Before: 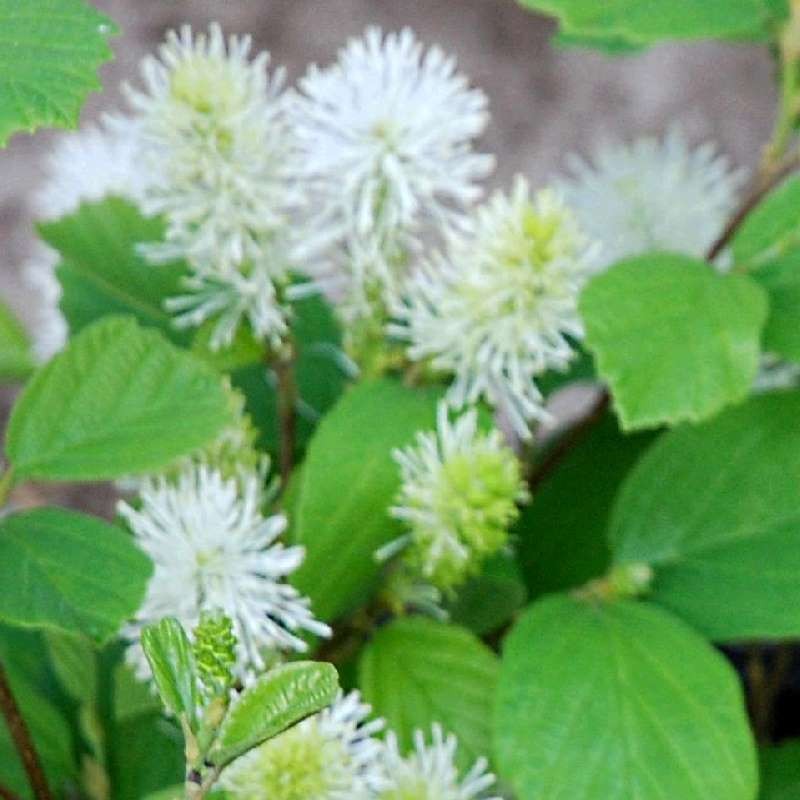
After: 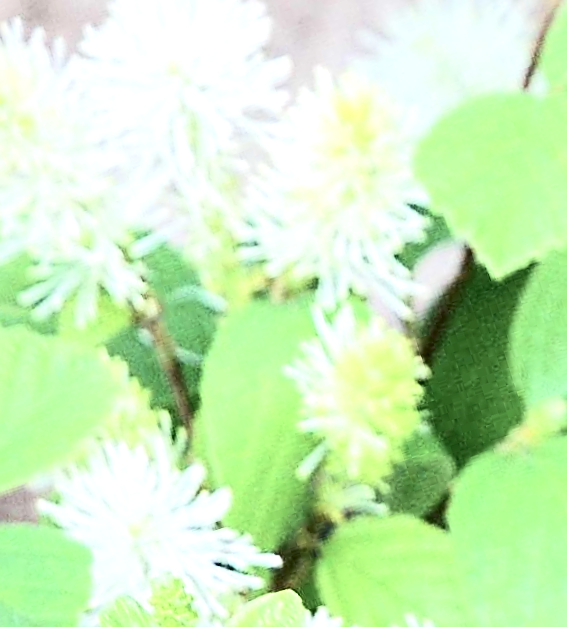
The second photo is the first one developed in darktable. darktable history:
tone equalizer: -8 EV 1.98 EV, -7 EV 1.98 EV, -6 EV 1.96 EV, -5 EV 1.97 EV, -4 EV 1.97 EV, -3 EV 1.5 EV, -2 EV 0.991 EV, -1 EV 0.49 EV, edges refinement/feathering 500, mask exposure compensation -1.57 EV, preserve details no
sharpen: amount 0.496
crop and rotate: angle 18.01°, left 6.903%, right 3.683%, bottom 1.076%
local contrast: mode bilateral grid, contrast 19, coarseness 50, detail 141%, midtone range 0.2
contrast brightness saturation: contrast 0.248, saturation -0.324
